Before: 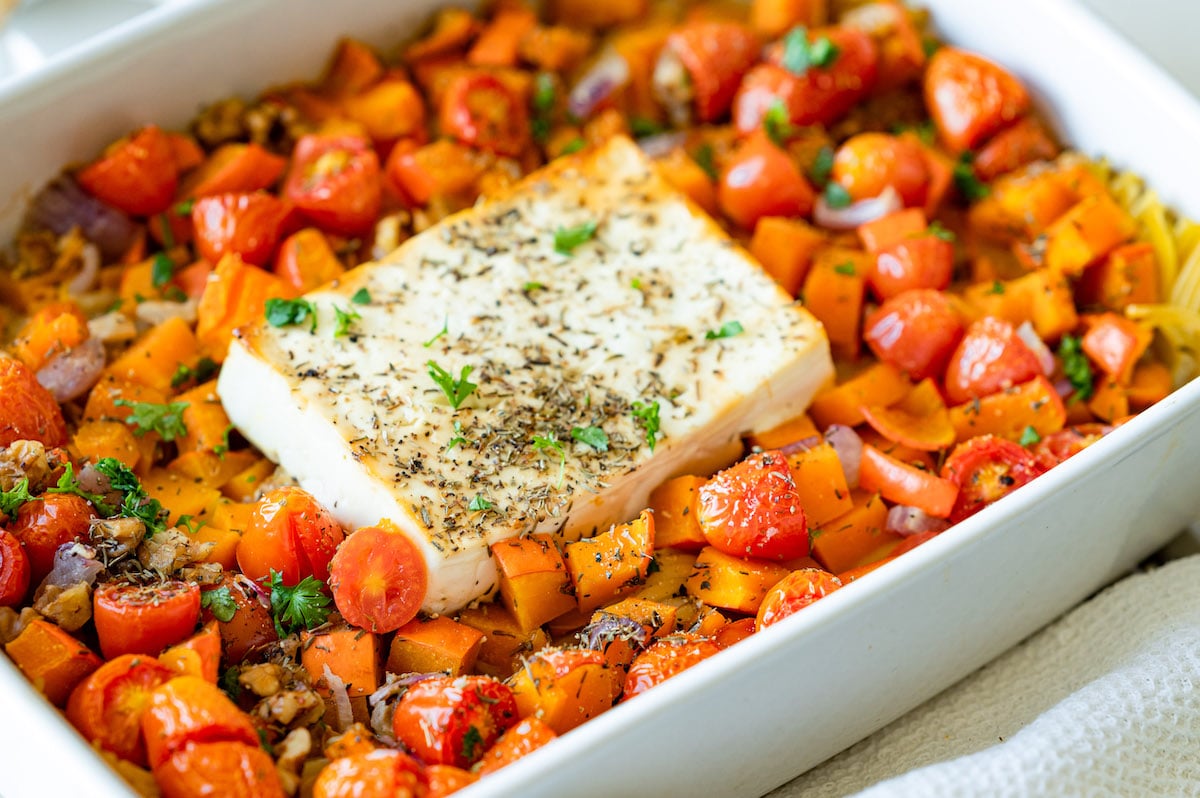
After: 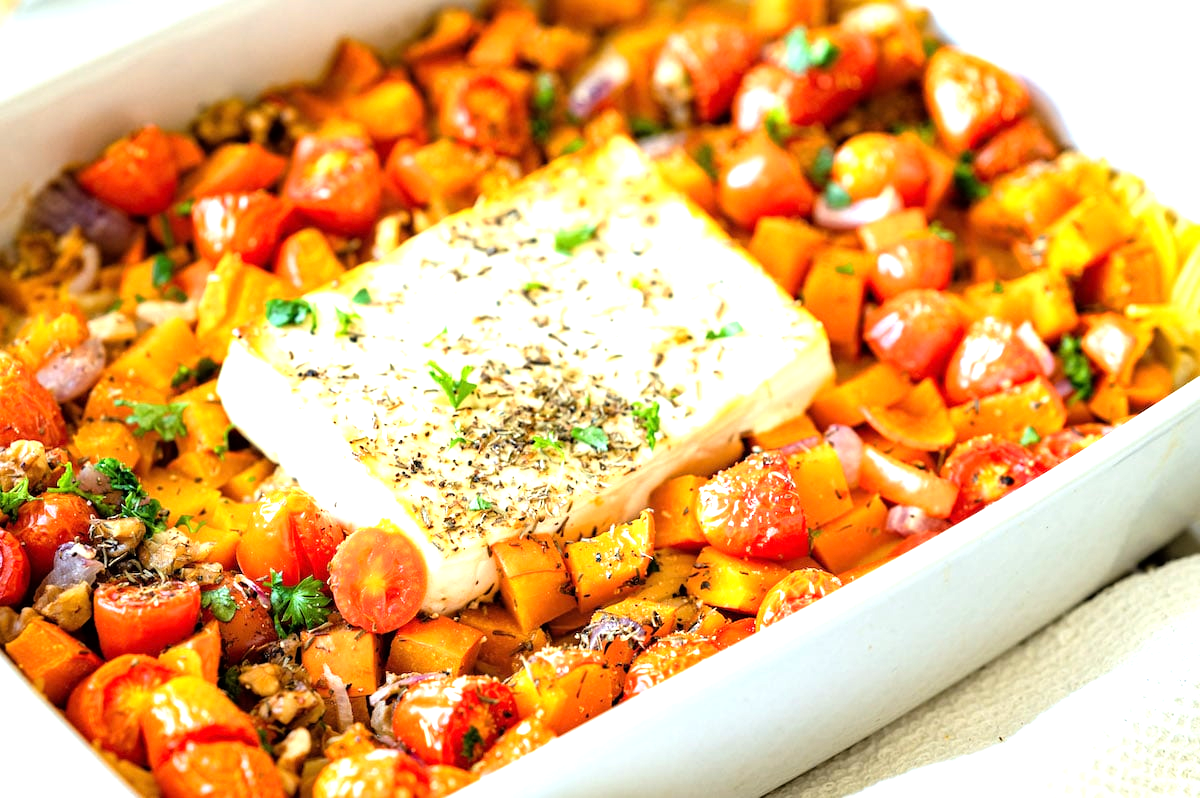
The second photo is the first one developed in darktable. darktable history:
tone equalizer: -8 EV -1.09 EV, -7 EV -1.04 EV, -6 EV -0.855 EV, -5 EV -0.549 EV, -3 EV 0.544 EV, -2 EV 0.849 EV, -1 EV 0.993 EV, +0 EV 1.05 EV
